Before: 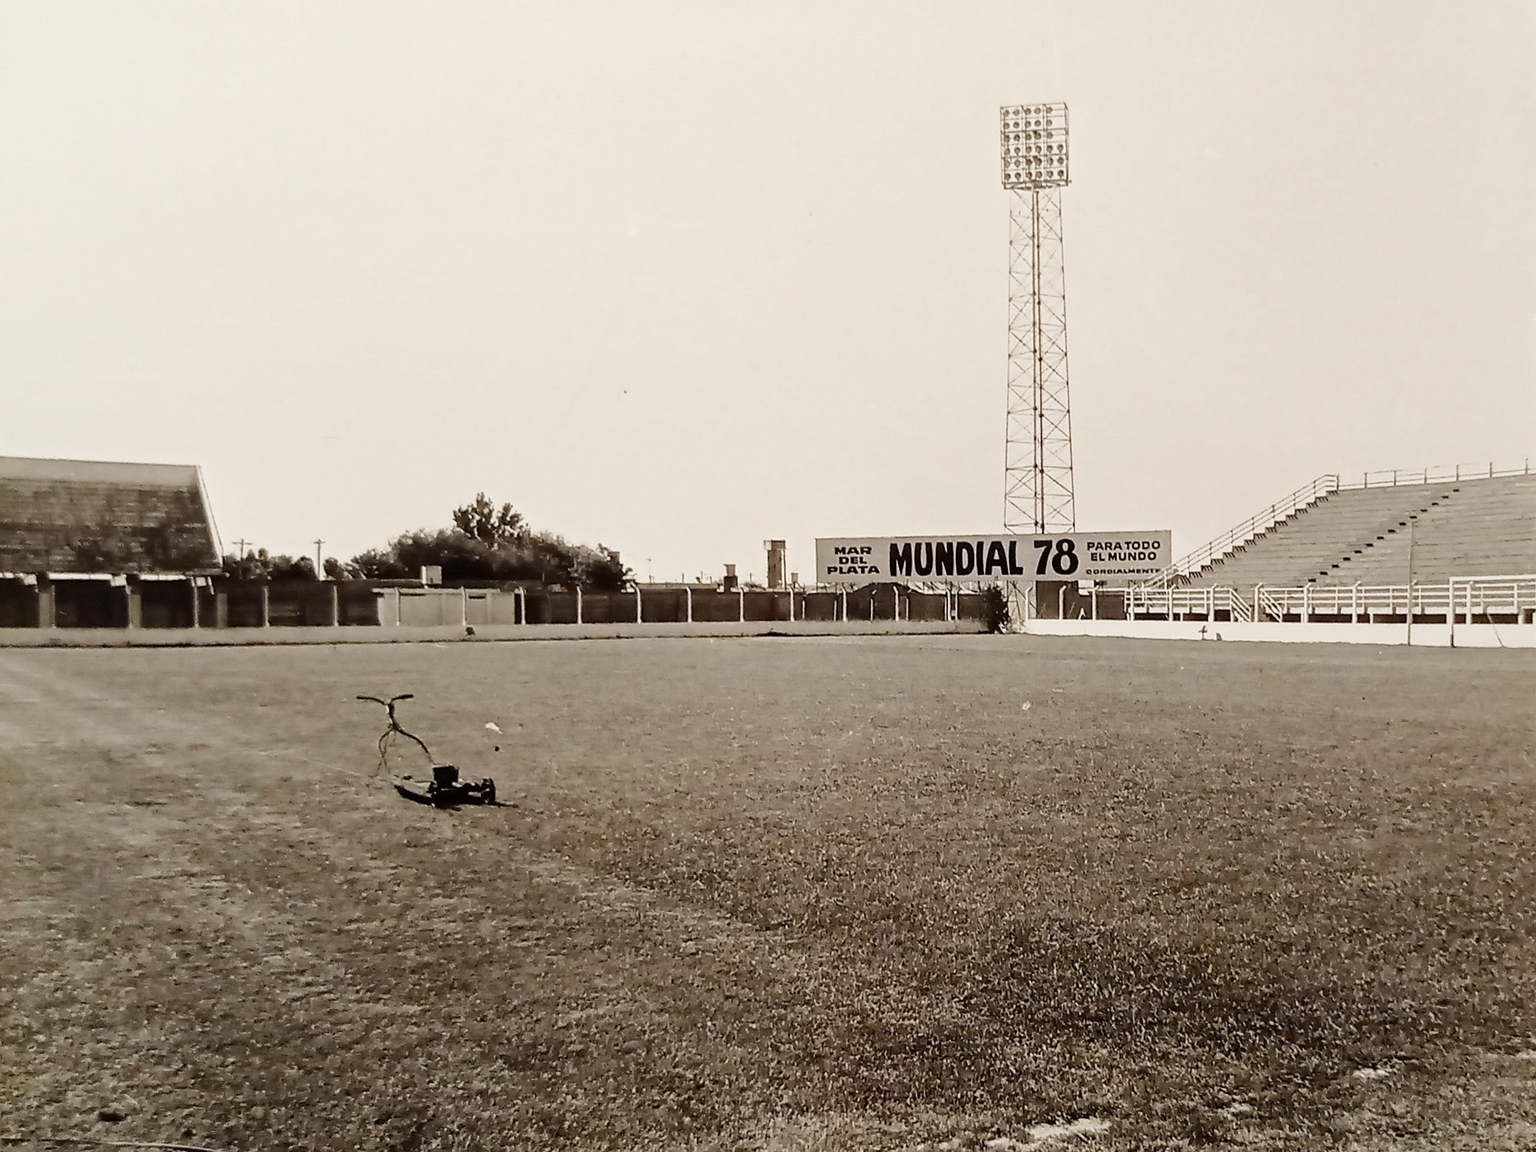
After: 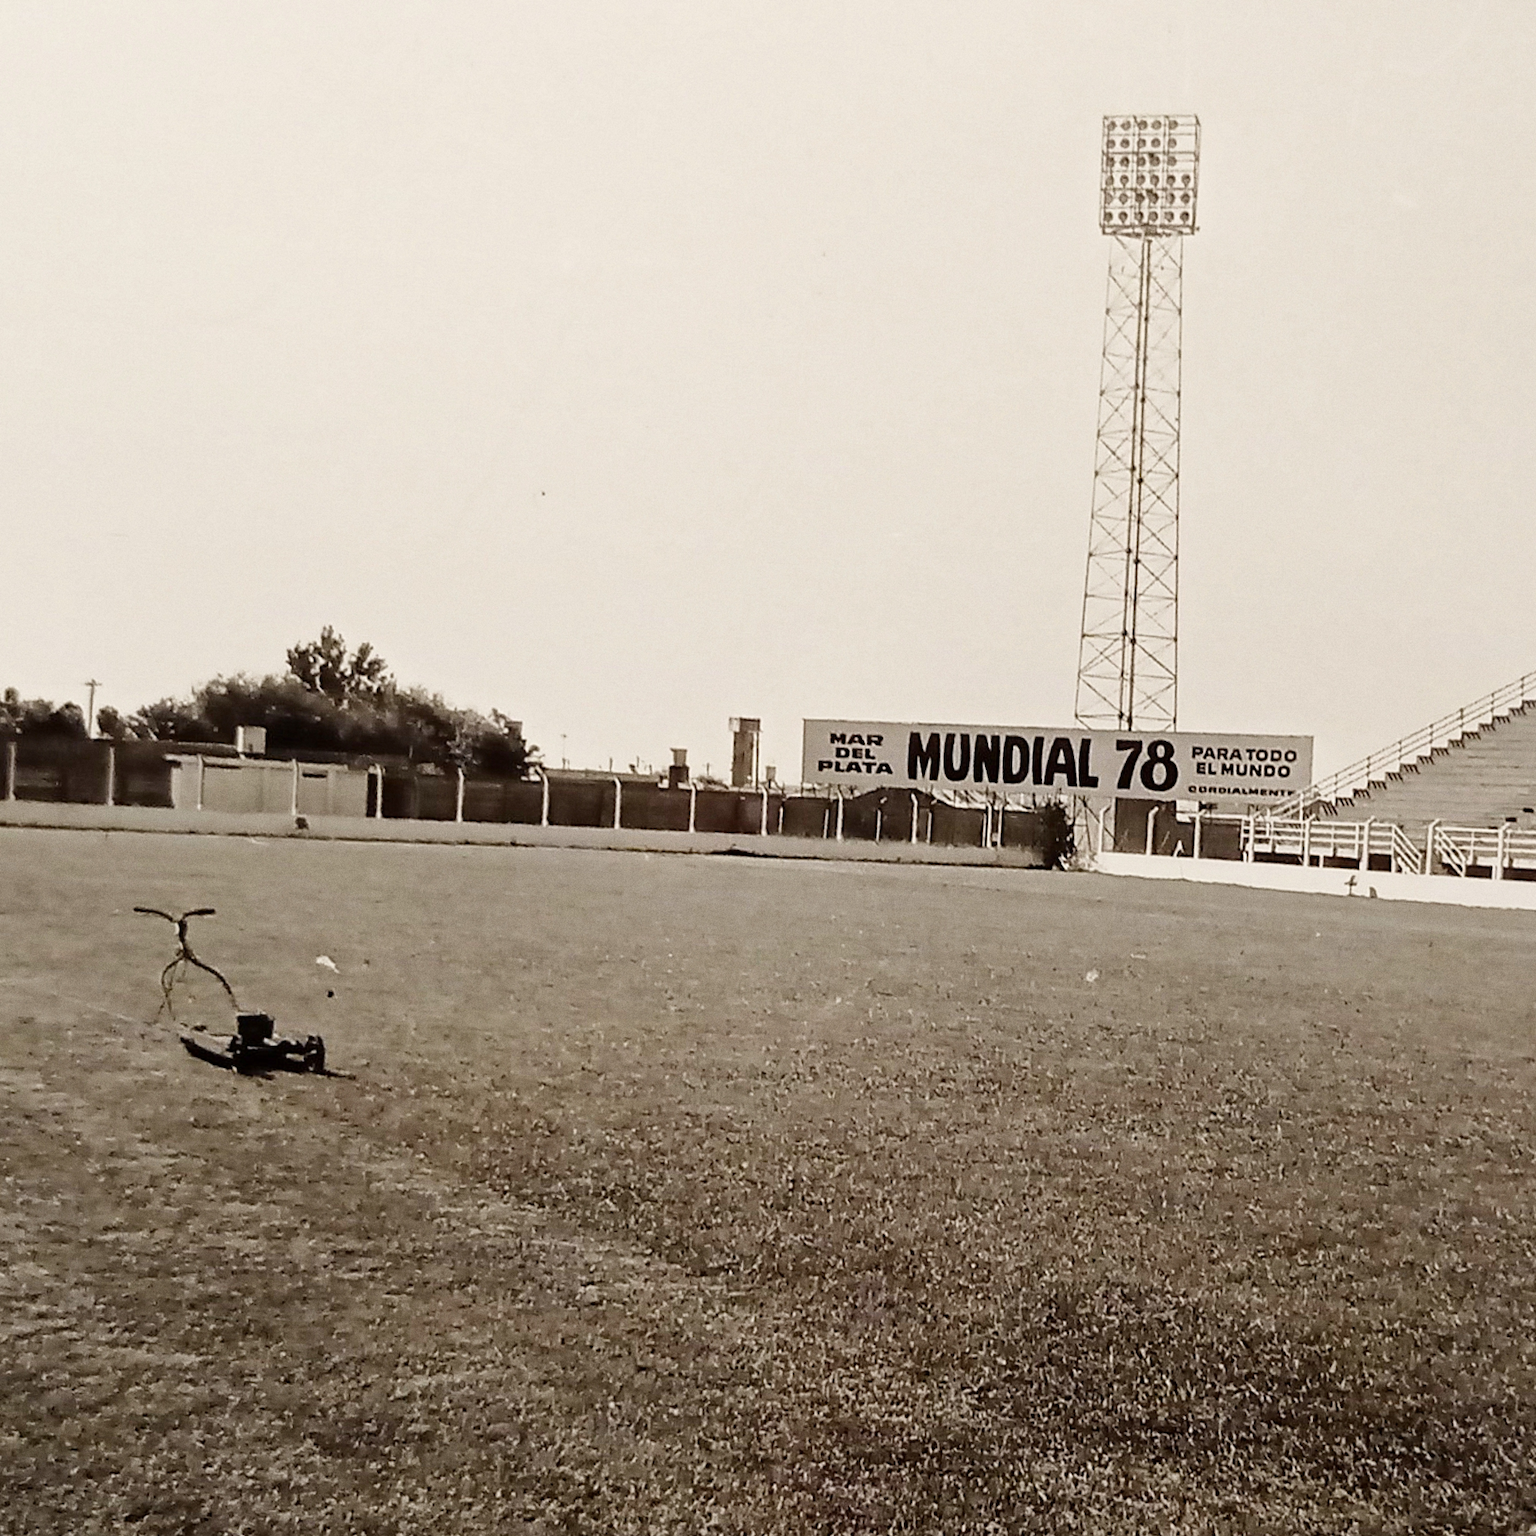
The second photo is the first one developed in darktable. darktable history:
crop and rotate: angle -3.27°, left 14.277%, top 0.028%, right 10.766%, bottom 0.028%
grain: coarseness 0.47 ISO
